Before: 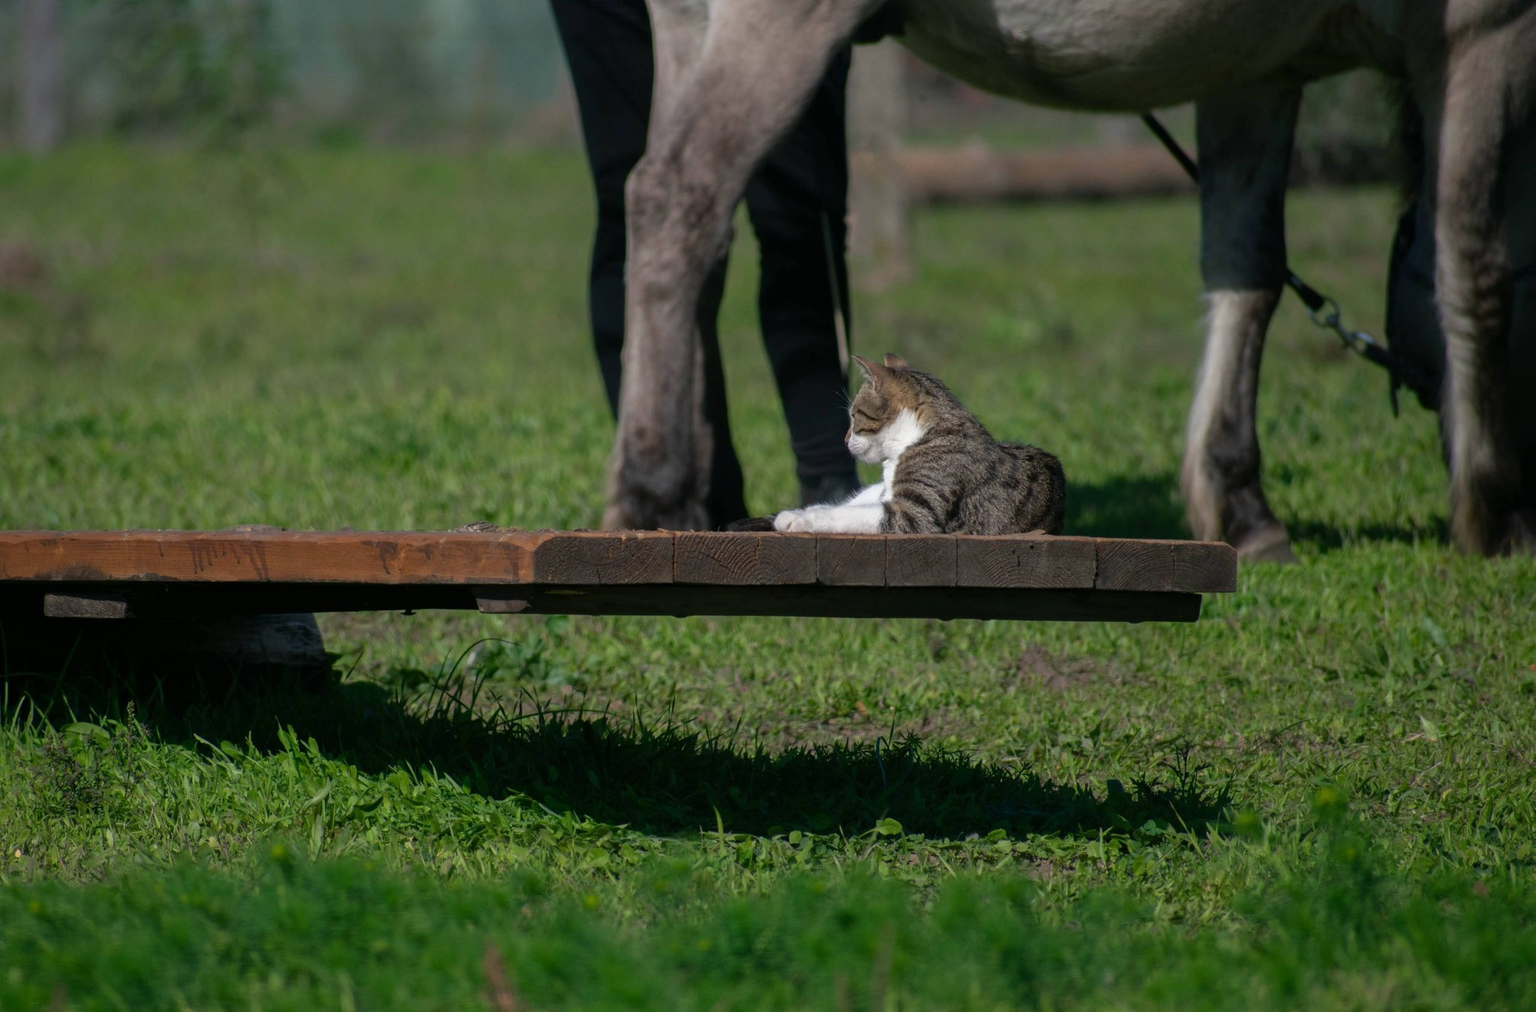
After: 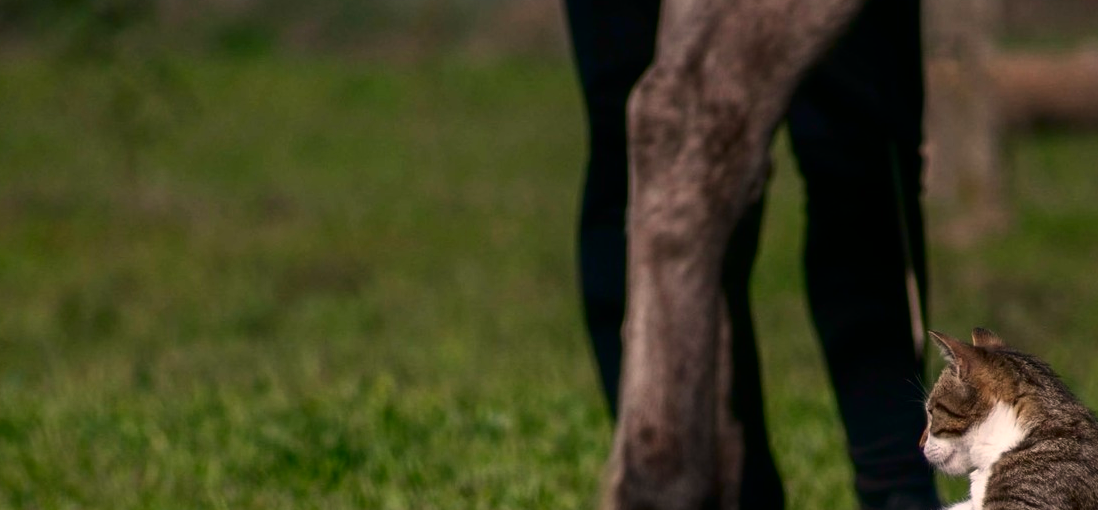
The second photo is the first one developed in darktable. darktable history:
white balance: red 1.127, blue 0.943
crop: left 10.121%, top 10.631%, right 36.218%, bottom 51.526%
contrast brightness saturation: contrast 0.2, brightness -0.11, saturation 0.1
